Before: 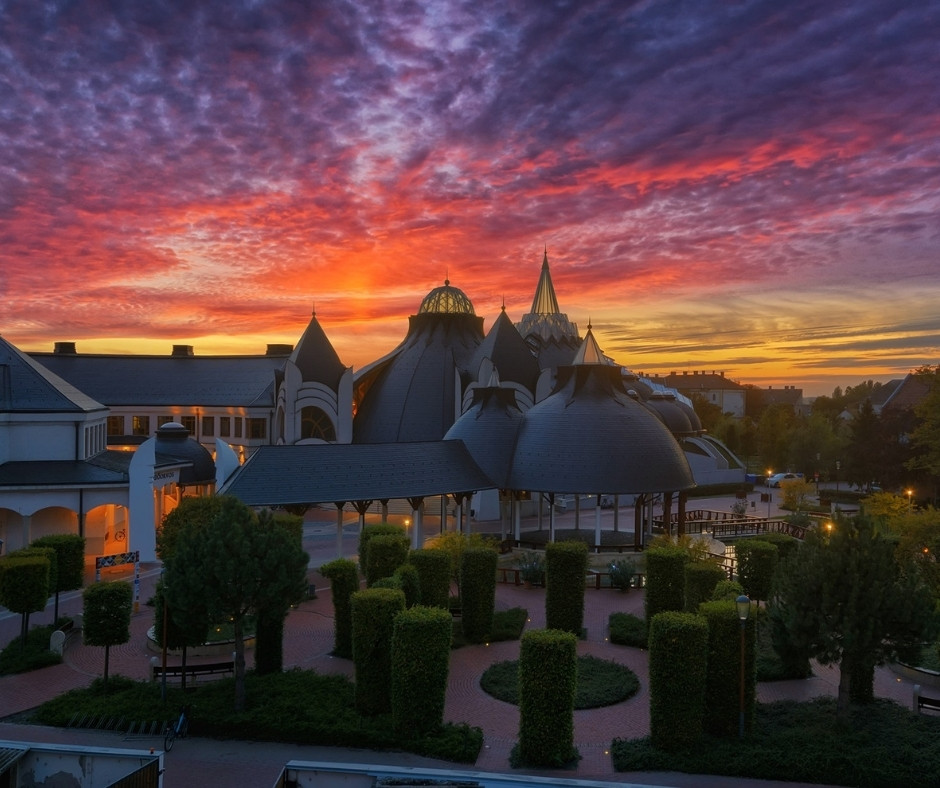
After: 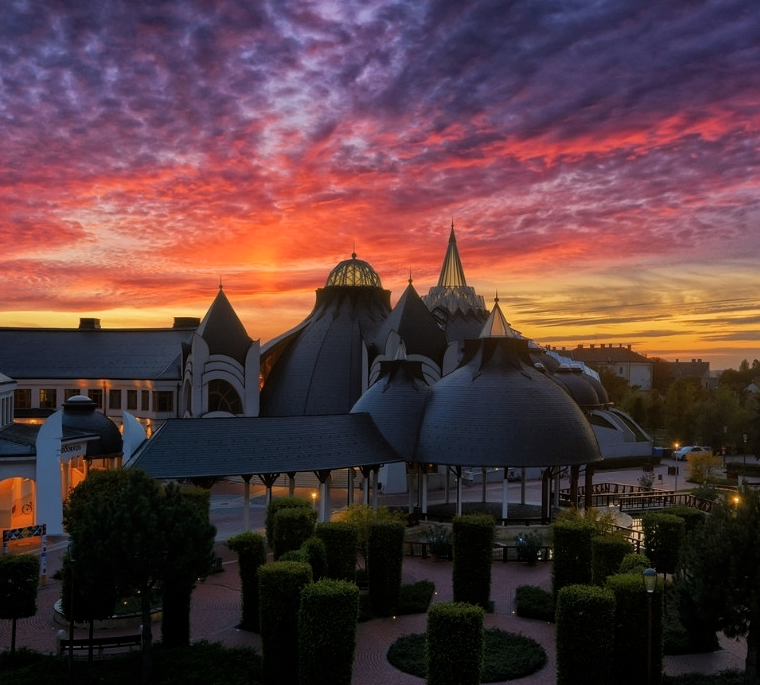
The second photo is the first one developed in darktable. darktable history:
crop: left 9.929%, top 3.475%, right 9.188%, bottom 9.529%
filmic rgb: black relative exposure -12.8 EV, white relative exposure 2.8 EV, threshold 3 EV, target black luminance 0%, hardness 8.54, latitude 70.41%, contrast 1.133, shadows ↔ highlights balance -0.395%, color science v4 (2020), enable highlight reconstruction true
